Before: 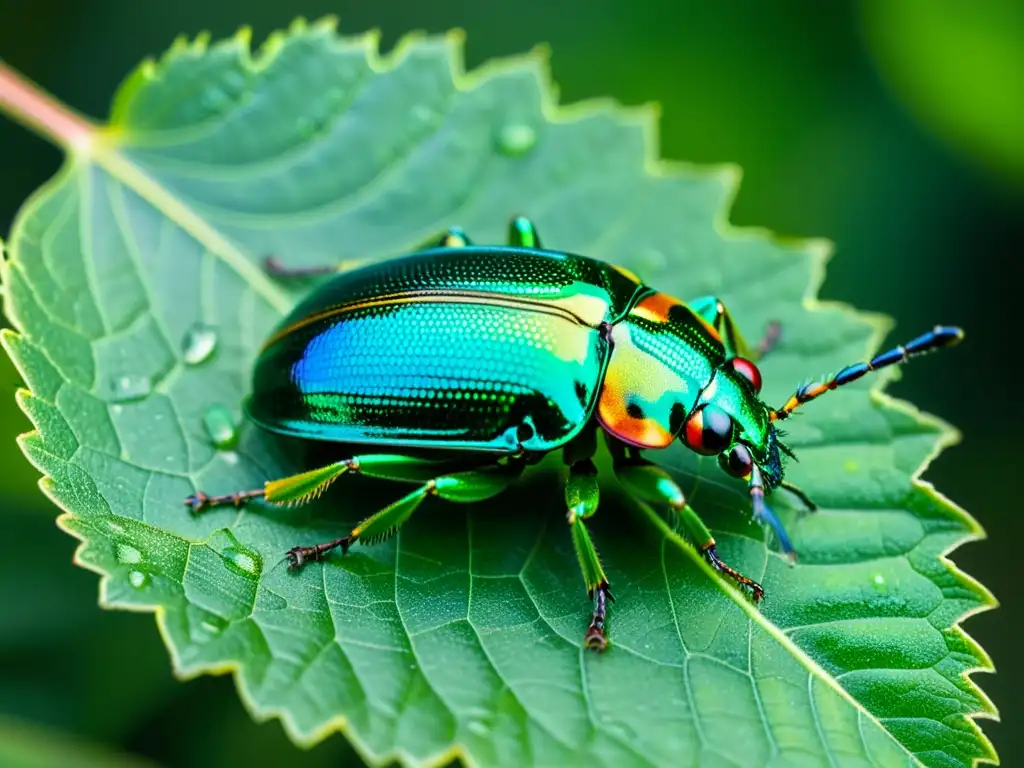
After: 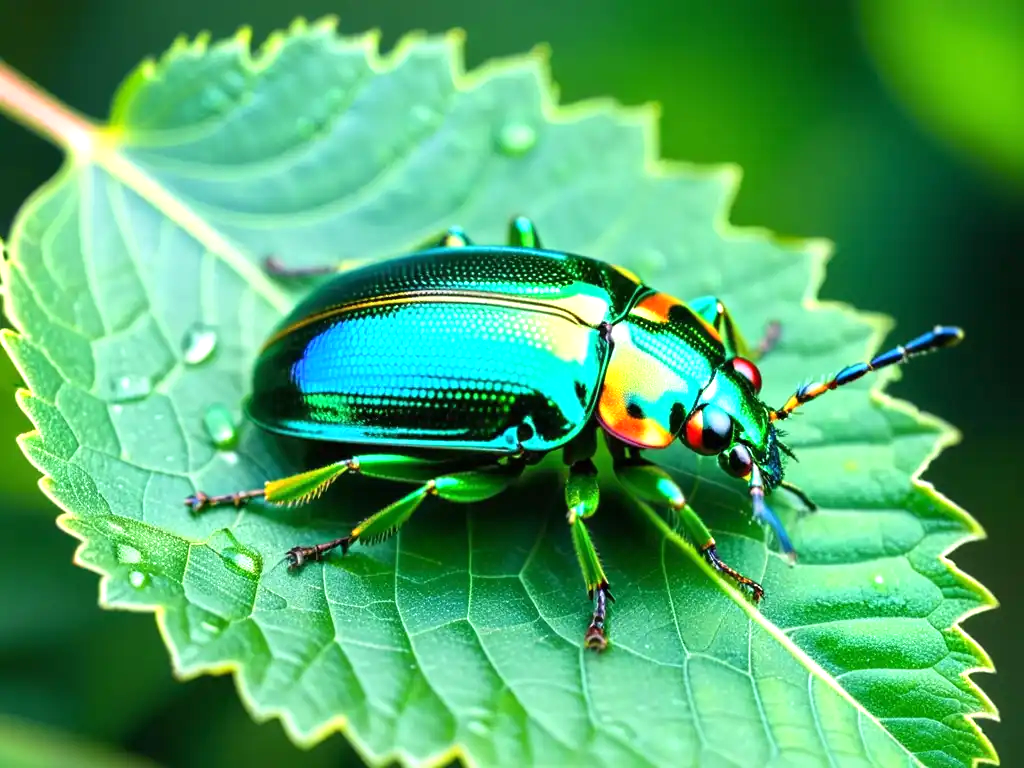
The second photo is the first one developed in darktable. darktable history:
exposure: black level correction 0, exposure 0.693 EV, compensate highlight preservation false
